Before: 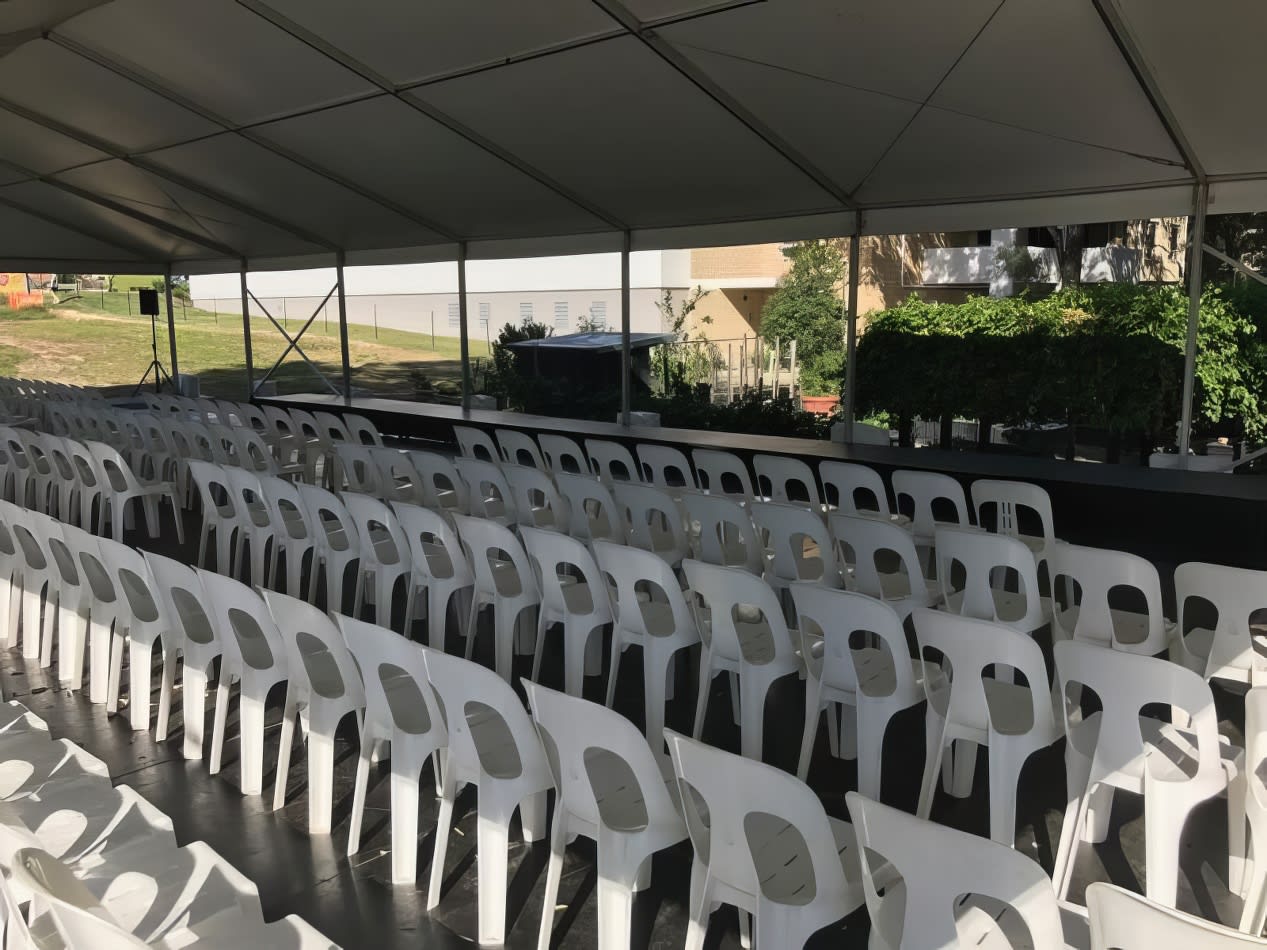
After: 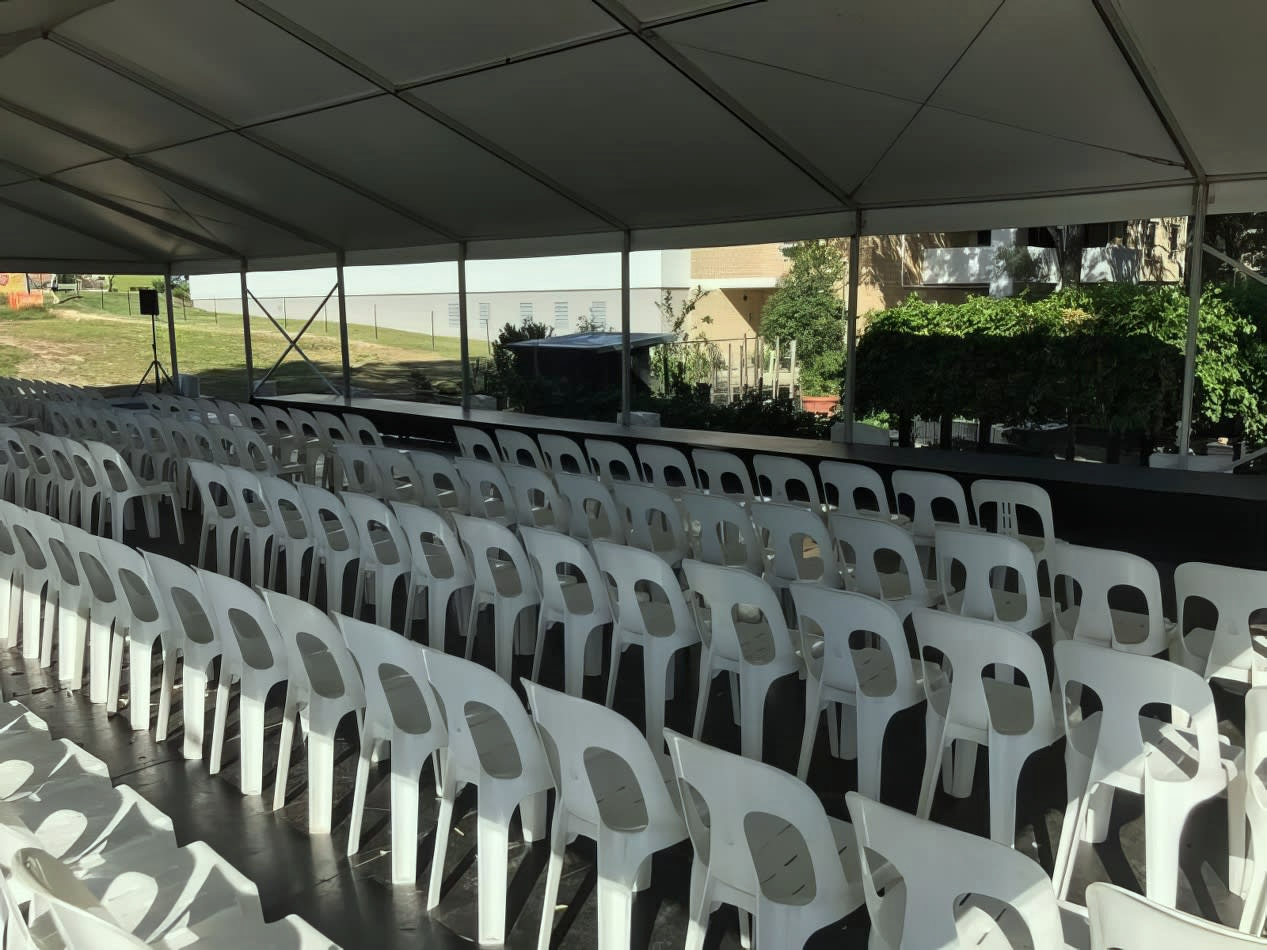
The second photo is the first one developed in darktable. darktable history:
color correction: highlights a* -6.78, highlights b* 0.862
local contrast: highlights 101%, shadows 99%, detail 119%, midtone range 0.2
